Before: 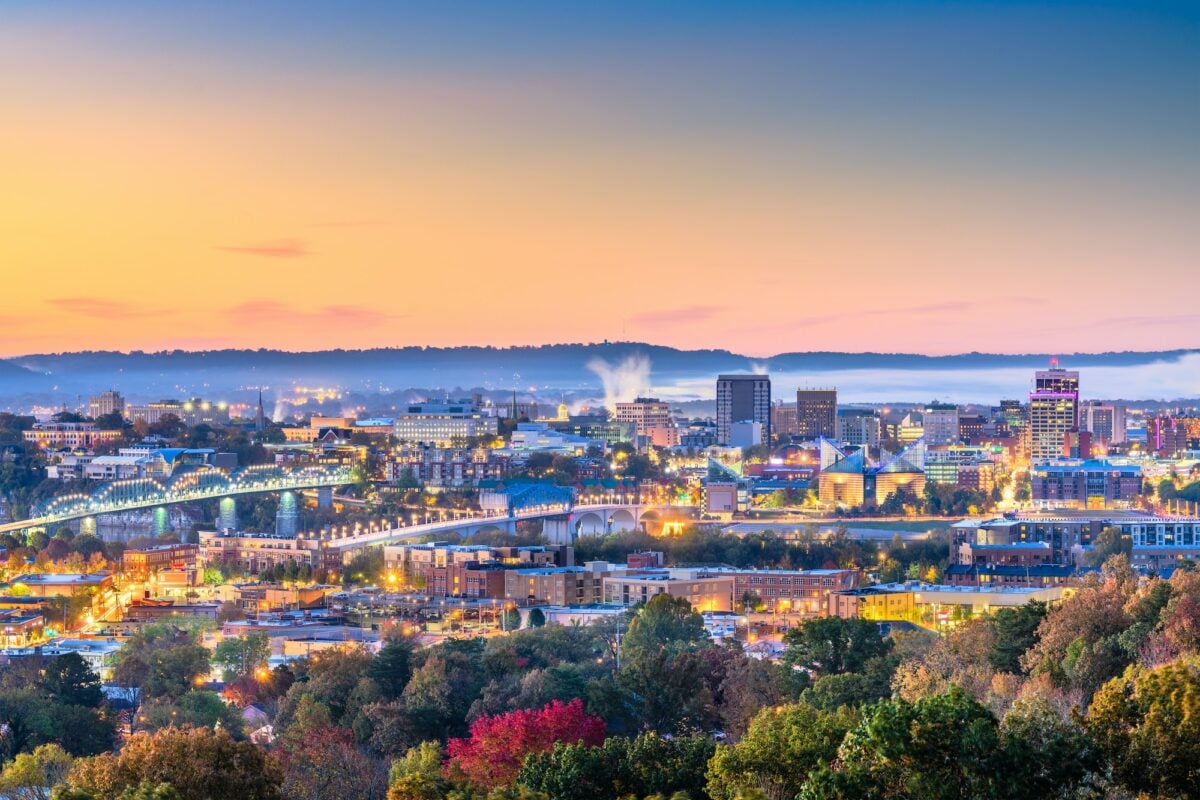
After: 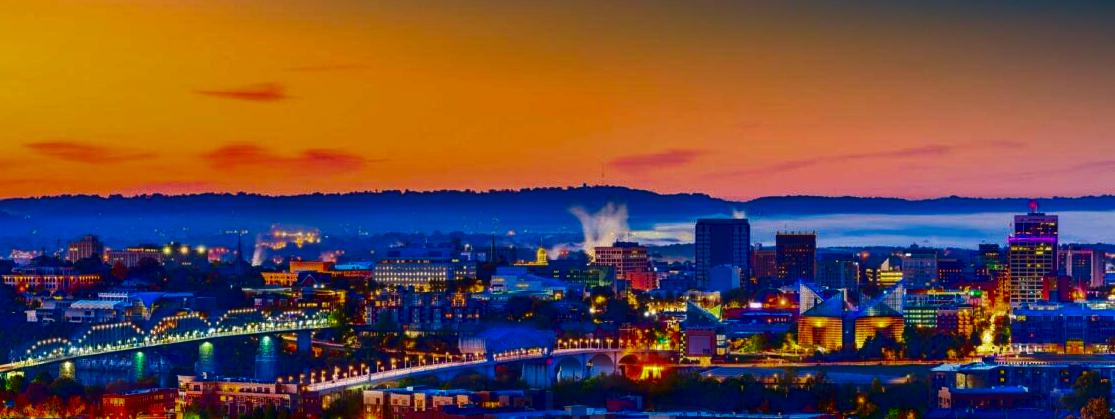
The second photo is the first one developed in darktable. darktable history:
crop: left 1.812%, top 19.551%, right 5.237%, bottom 28.045%
contrast brightness saturation: brightness -0.984, saturation 0.999
